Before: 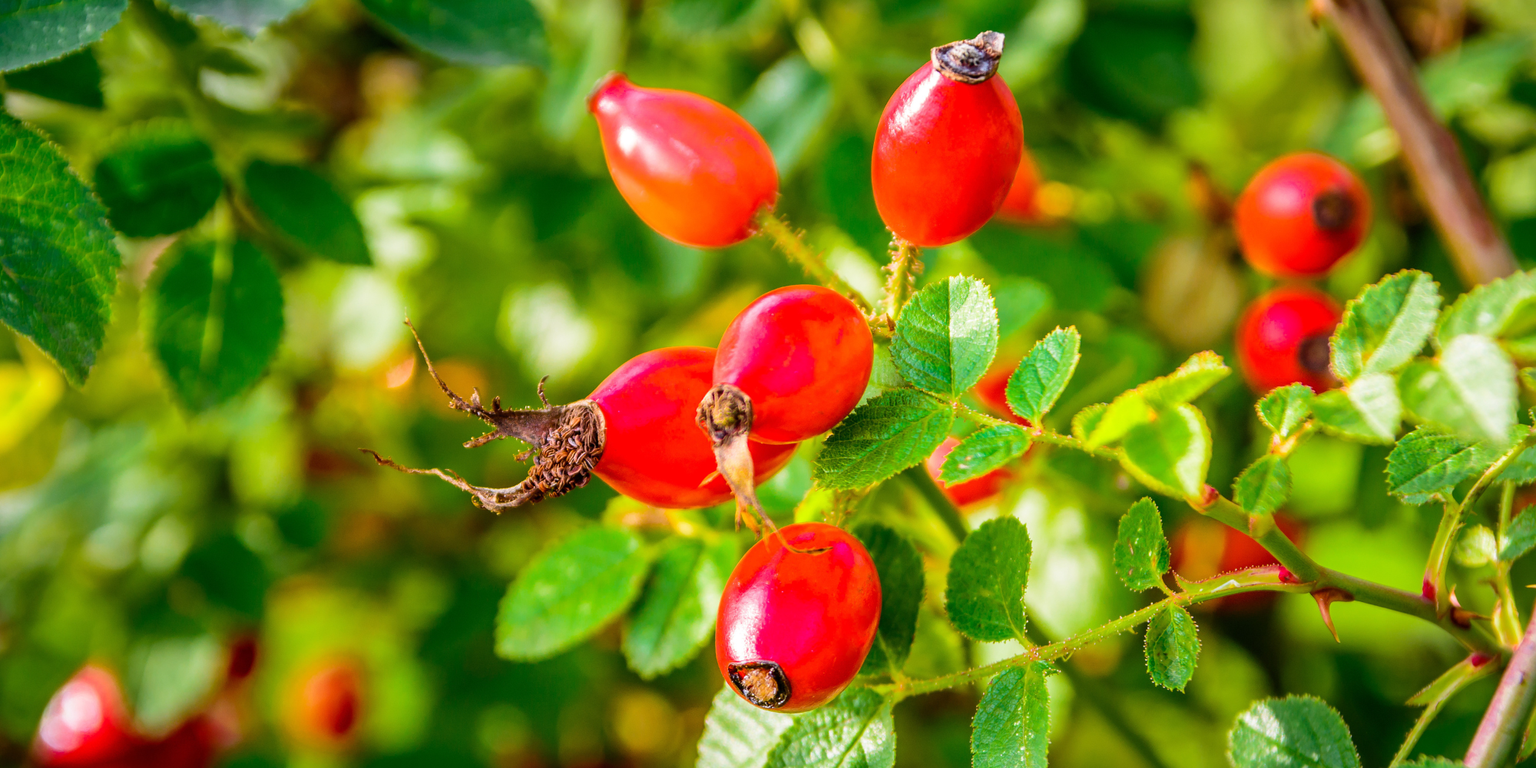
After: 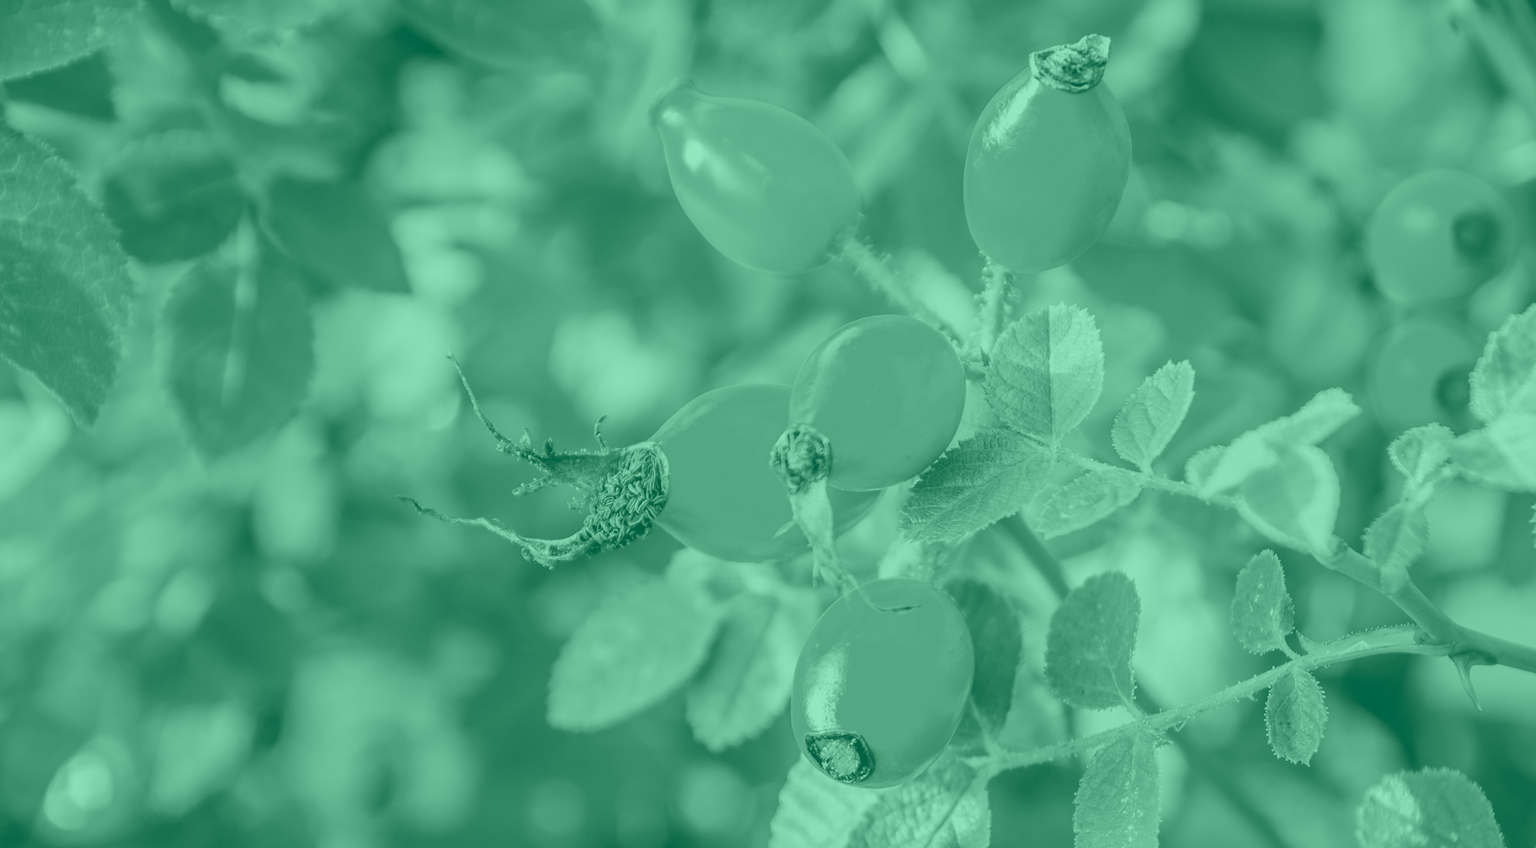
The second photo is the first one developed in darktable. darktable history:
crop: right 9.509%, bottom 0.031%
colorize: hue 147.6°, saturation 65%, lightness 21.64%
